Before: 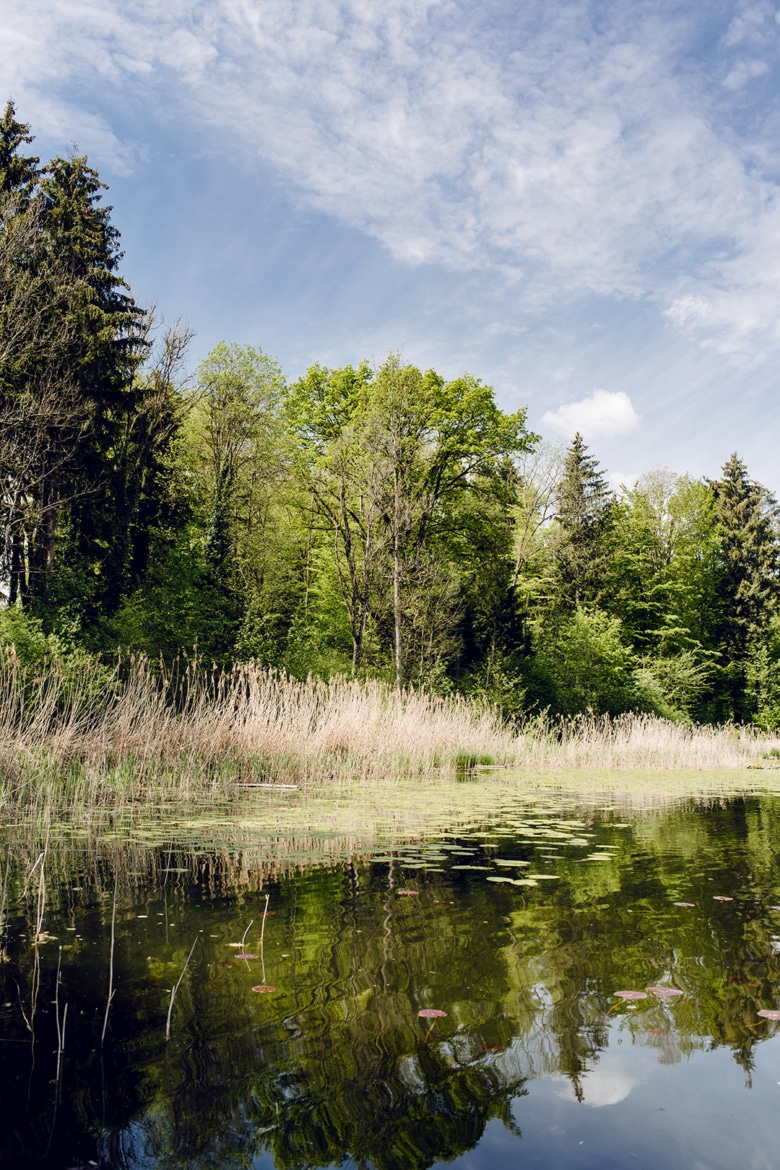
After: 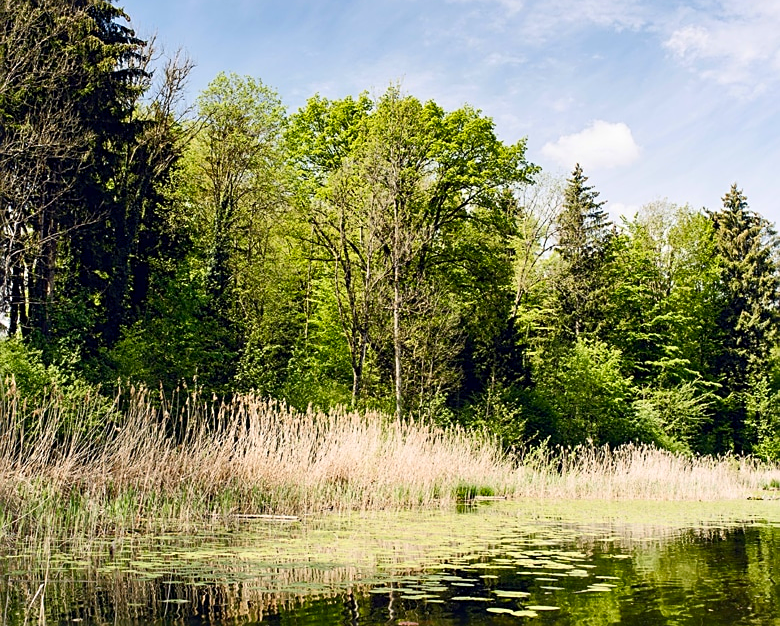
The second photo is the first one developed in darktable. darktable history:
contrast brightness saturation: contrast 0.18, saturation 0.3
sharpen: on, module defaults
shadows and highlights: shadows 43.06, highlights 6.94
crop and rotate: top 23.043%, bottom 23.437%
